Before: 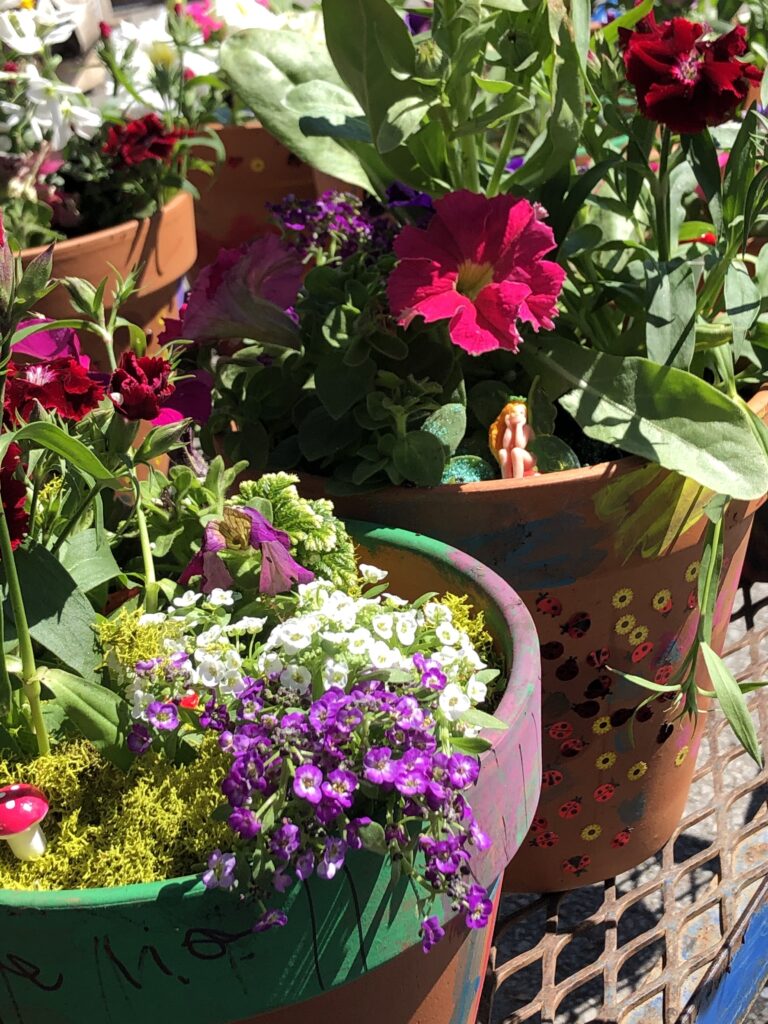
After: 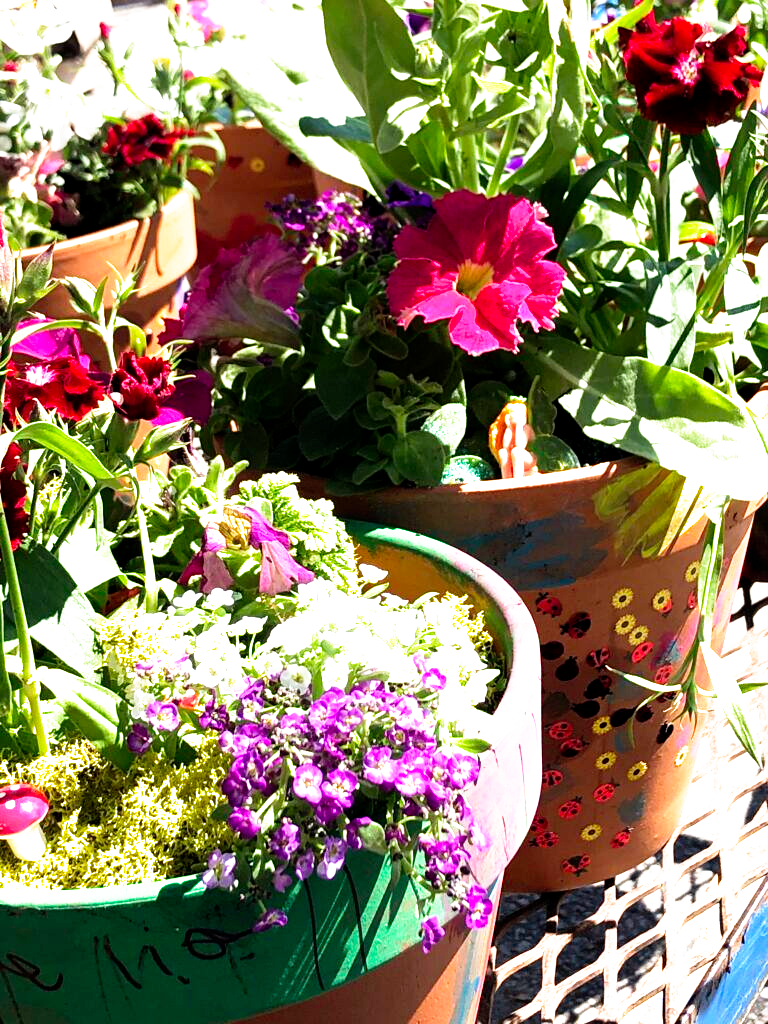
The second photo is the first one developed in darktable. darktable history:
exposure: black level correction 0, exposure 1.45 EV, compensate exposure bias true, compensate highlight preservation false
filmic rgb: black relative exposure -8.7 EV, white relative exposure 2.7 EV, threshold 3 EV, target black luminance 0%, hardness 6.25, latitude 75%, contrast 1.325, highlights saturation mix -5%, preserve chrominance no, color science v5 (2021), iterations of high-quality reconstruction 0, enable highlight reconstruction true
